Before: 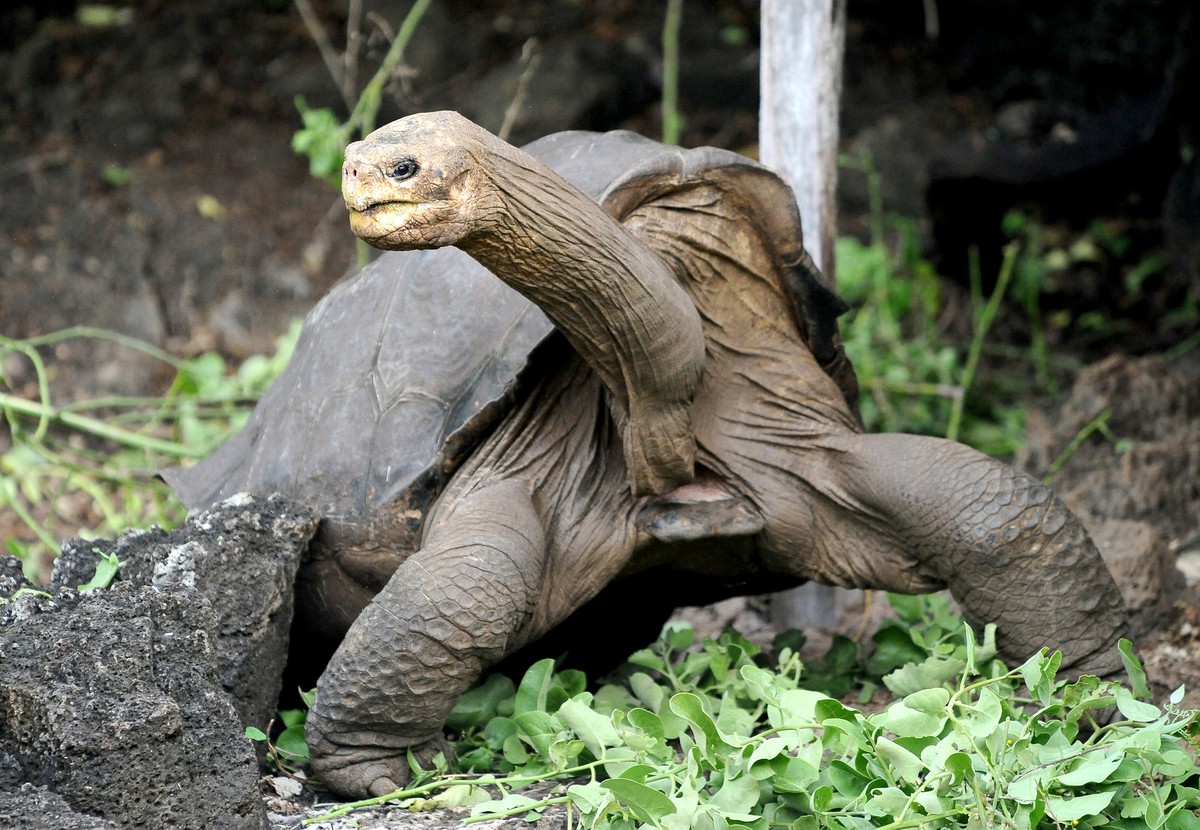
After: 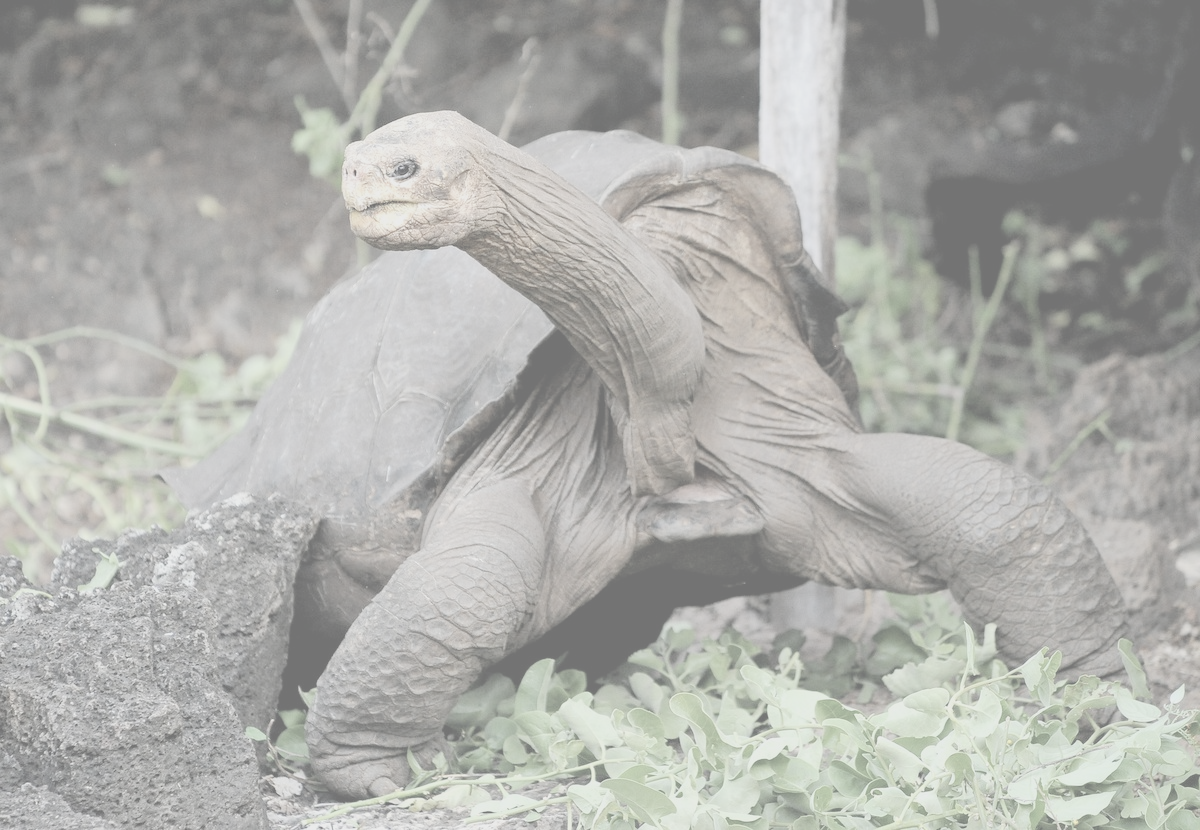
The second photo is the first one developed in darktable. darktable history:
contrast brightness saturation: contrast -0.322, brightness 0.755, saturation -0.785
